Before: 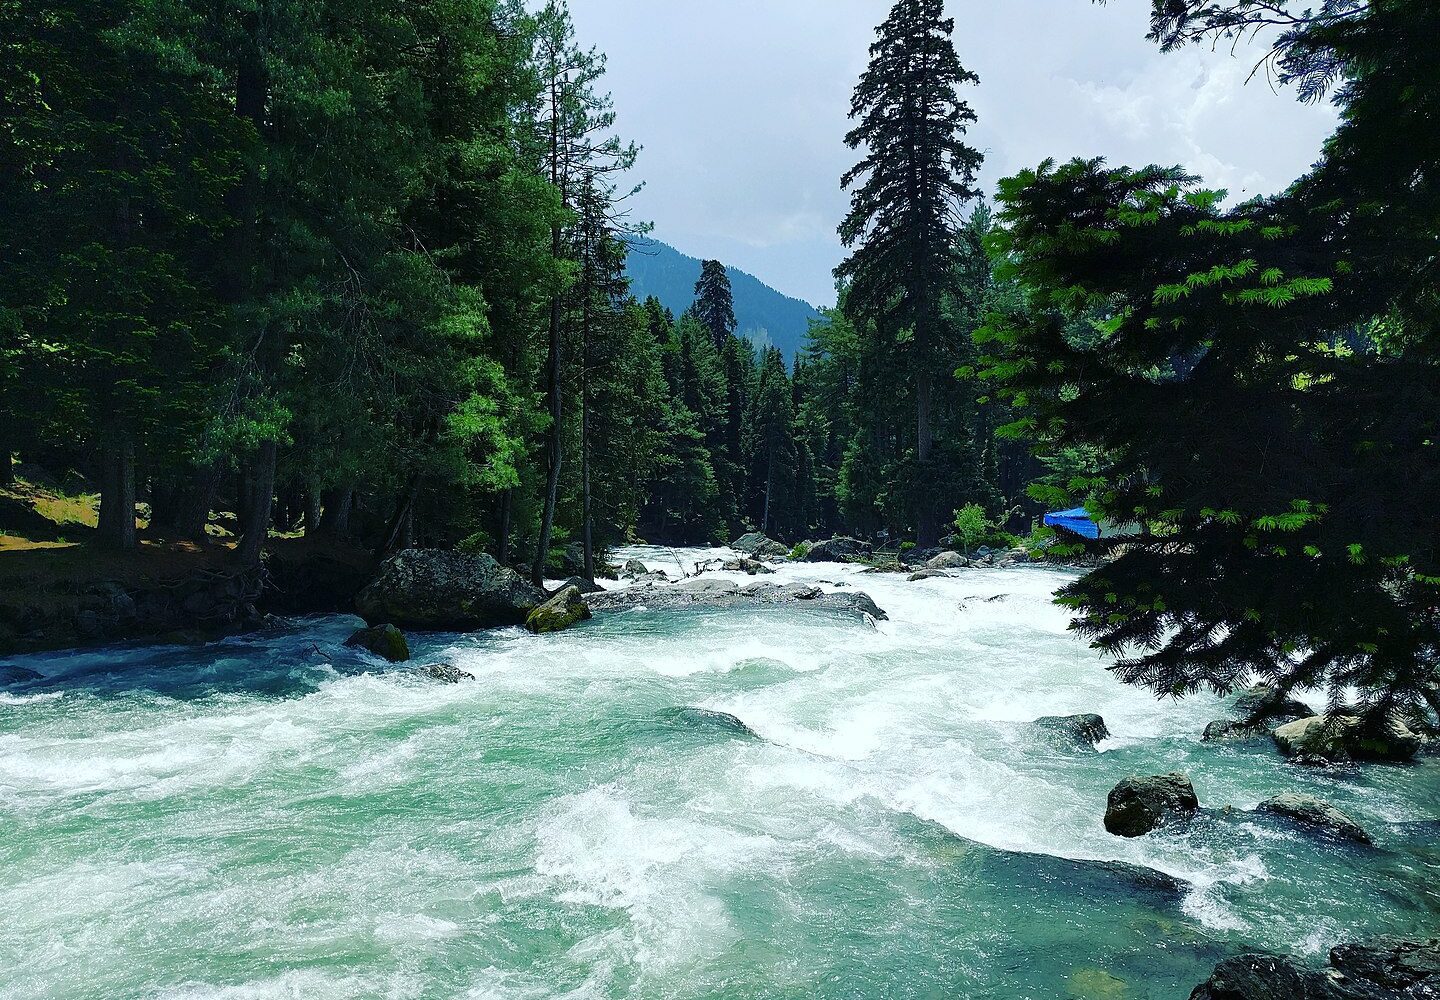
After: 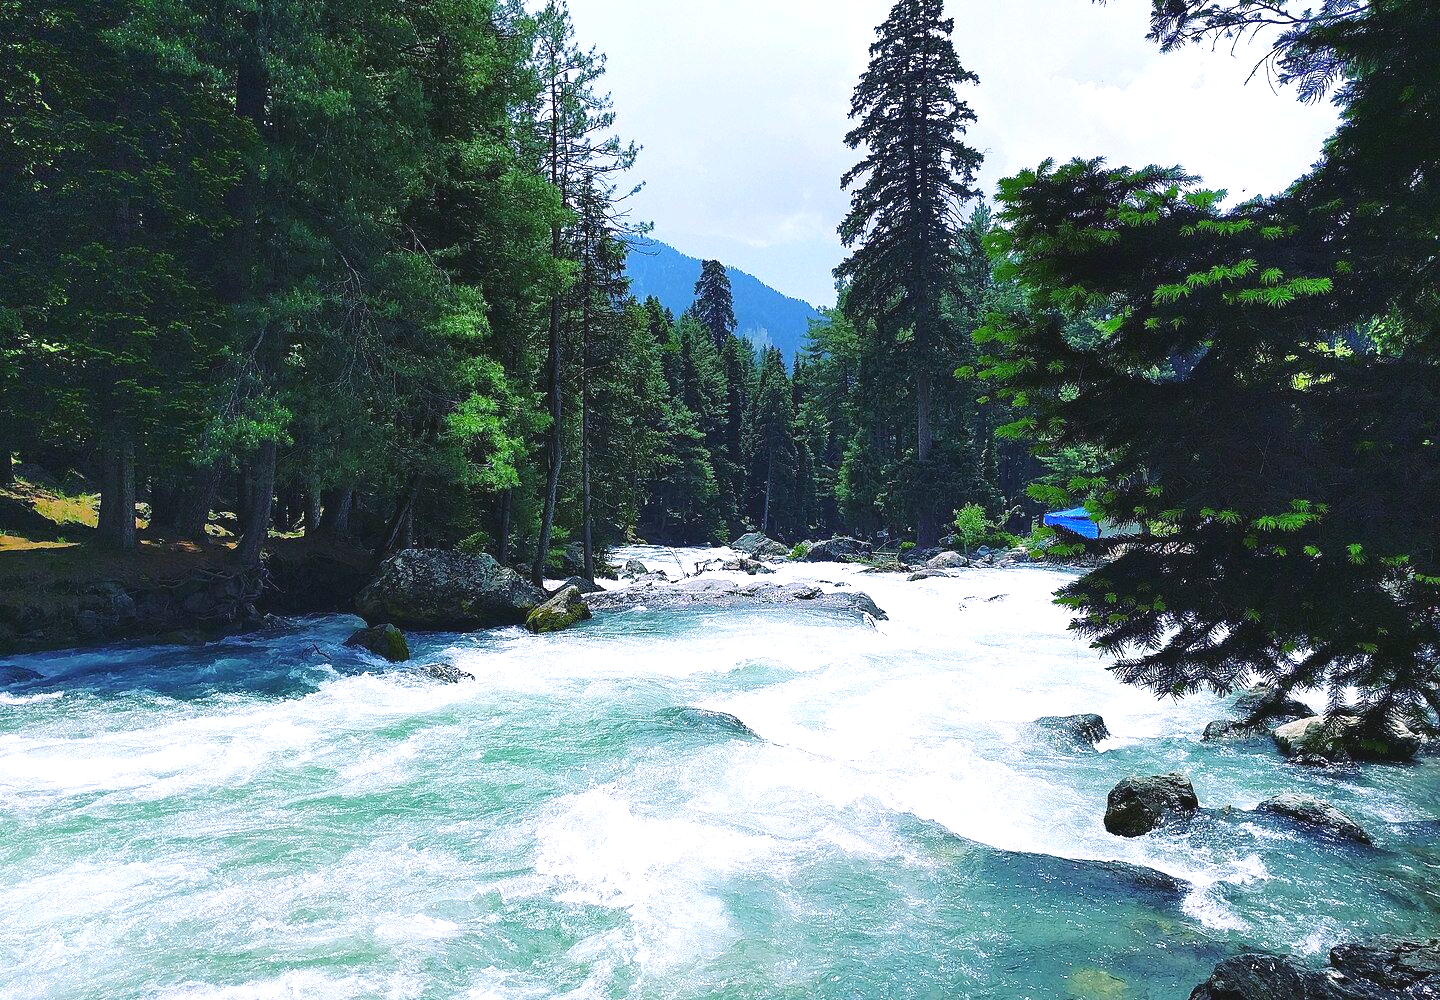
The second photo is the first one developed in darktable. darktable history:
white balance: red 1.066, blue 1.119
contrast brightness saturation: contrast -0.11
exposure: black level correction 0, exposure 0.7 EV, compensate exposure bias true, compensate highlight preservation false
